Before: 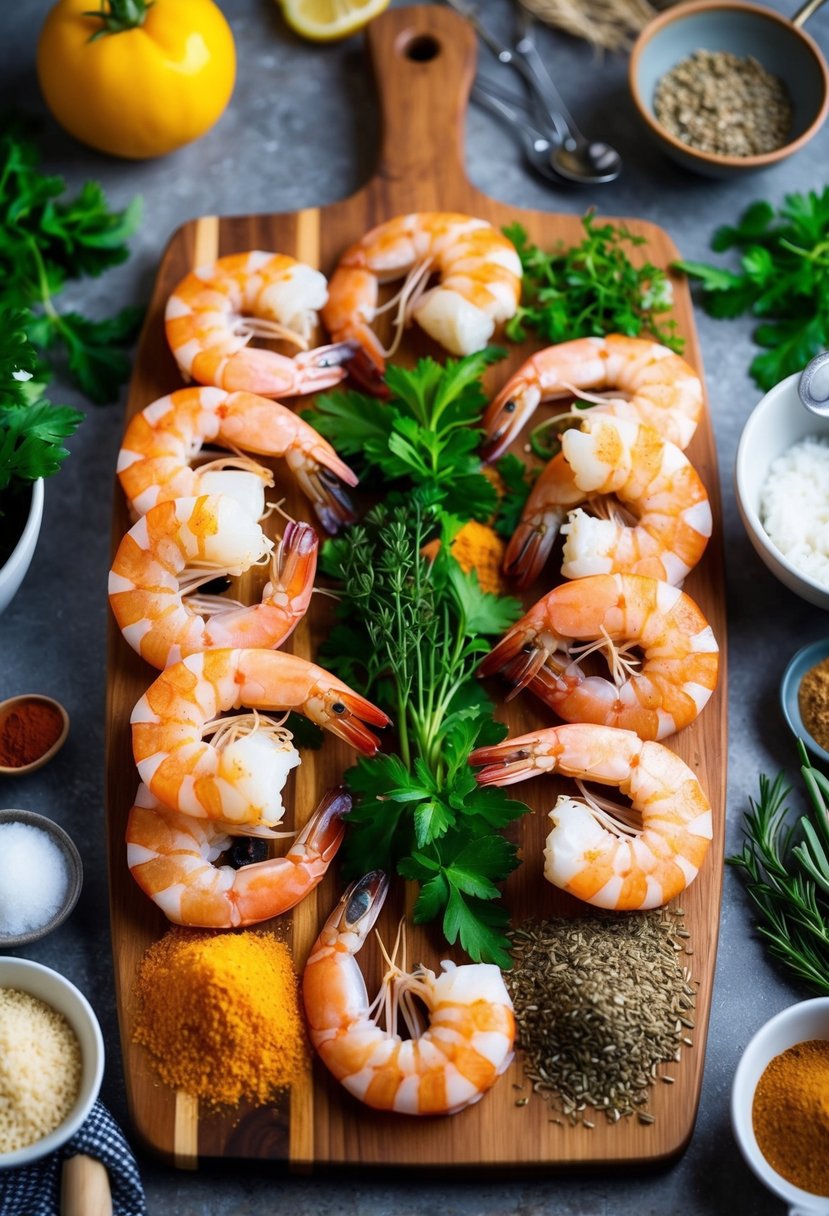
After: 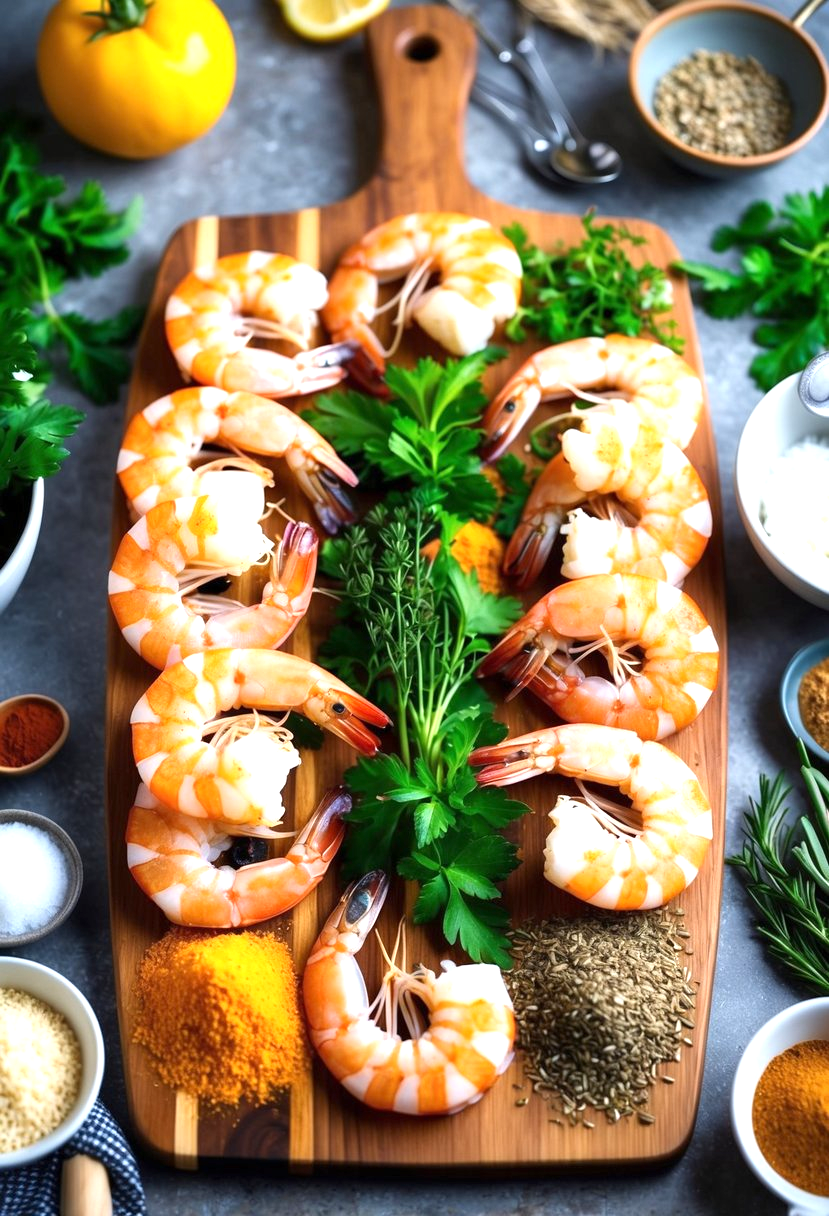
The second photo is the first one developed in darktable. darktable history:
exposure: exposure 0.735 EV, compensate highlight preservation false
